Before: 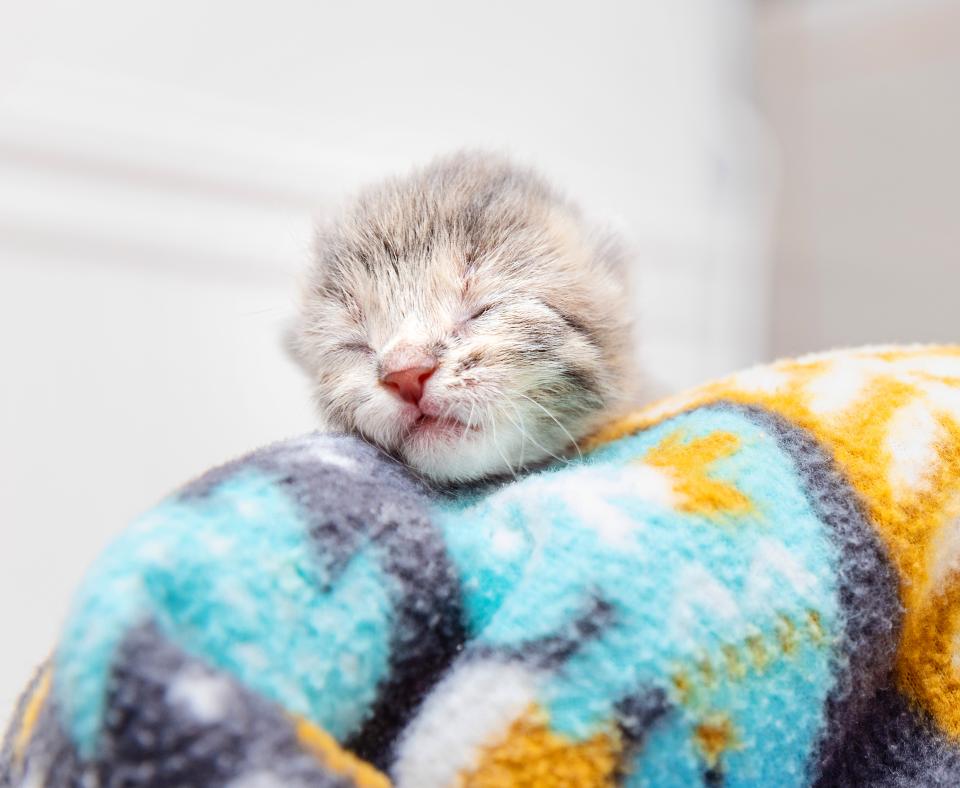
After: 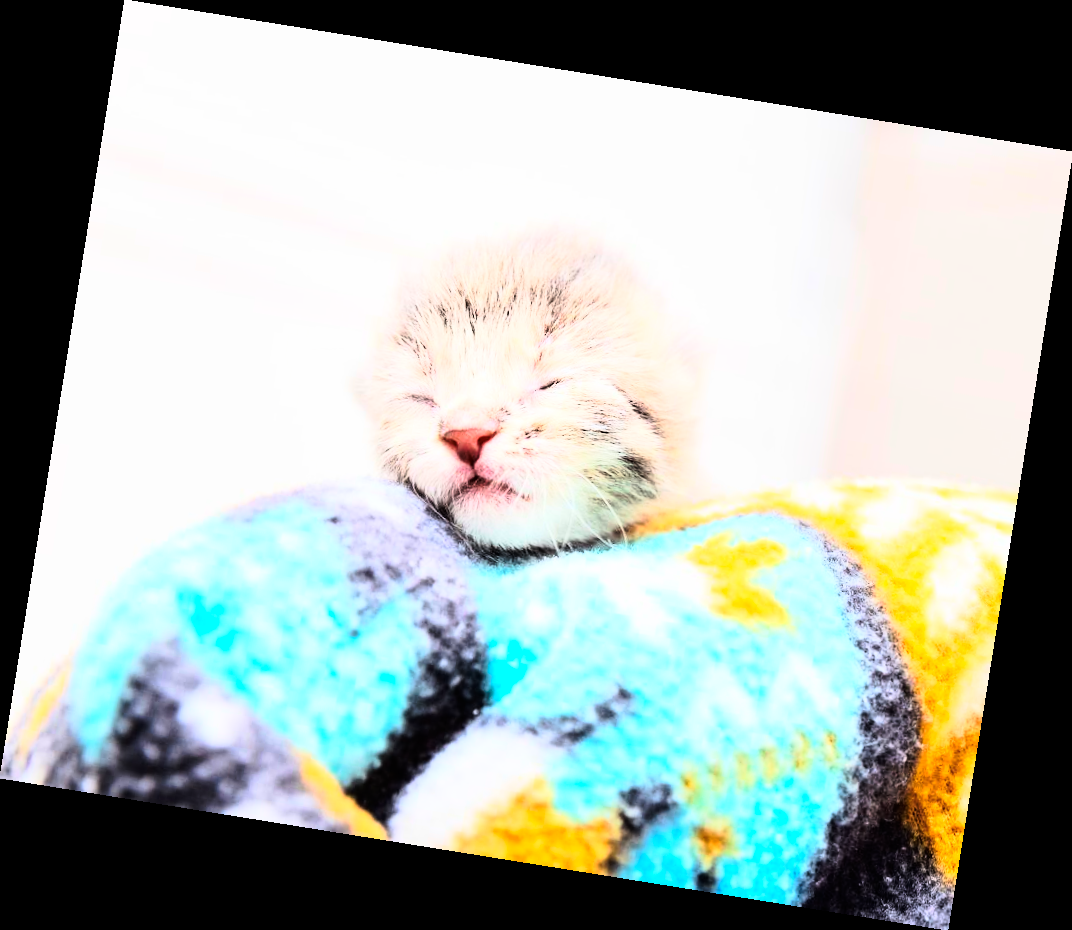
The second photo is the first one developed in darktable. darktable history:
rgb curve: curves: ch0 [(0, 0) (0.21, 0.15) (0.24, 0.21) (0.5, 0.75) (0.75, 0.96) (0.89, 0.99) (1, 1)]; ch1 [(0, 0.02) (0.21, 0.13) (0.25, 0.2) (0.5, 0.67) (0.75, 0.9) (0.89, 0.97) (1, 1)]; ch2 [(0, 0.02) (0.21, 0.13) (0.25, 0.2) (0.5, 0.67) (0.75, 0.9) (0.89, 0.97) (1, 1)], compensate middle gray true
tone curve: curves: ch0 [(0, 0) (0.003, 0.002) (0.011, 0.009) (0.025, 0.021) (0.044, 0.037) (0.069, 0.058) (0.1, 0.084) (0.136, 0.114) (0.177, 0.149) (0.224, 0.188) (0.277, 0.232) (0.335, 0.281) (0.399, 0.341) (0.468, 0.416) (0.543, 0.496) (0.623, 0.574) (0.709, 0.659) (0.801, 0.754) (0.898, 0.876) (1, 1)], preserve colors none
rotate and perspective: rotation 9.12°, automatic cropping off
